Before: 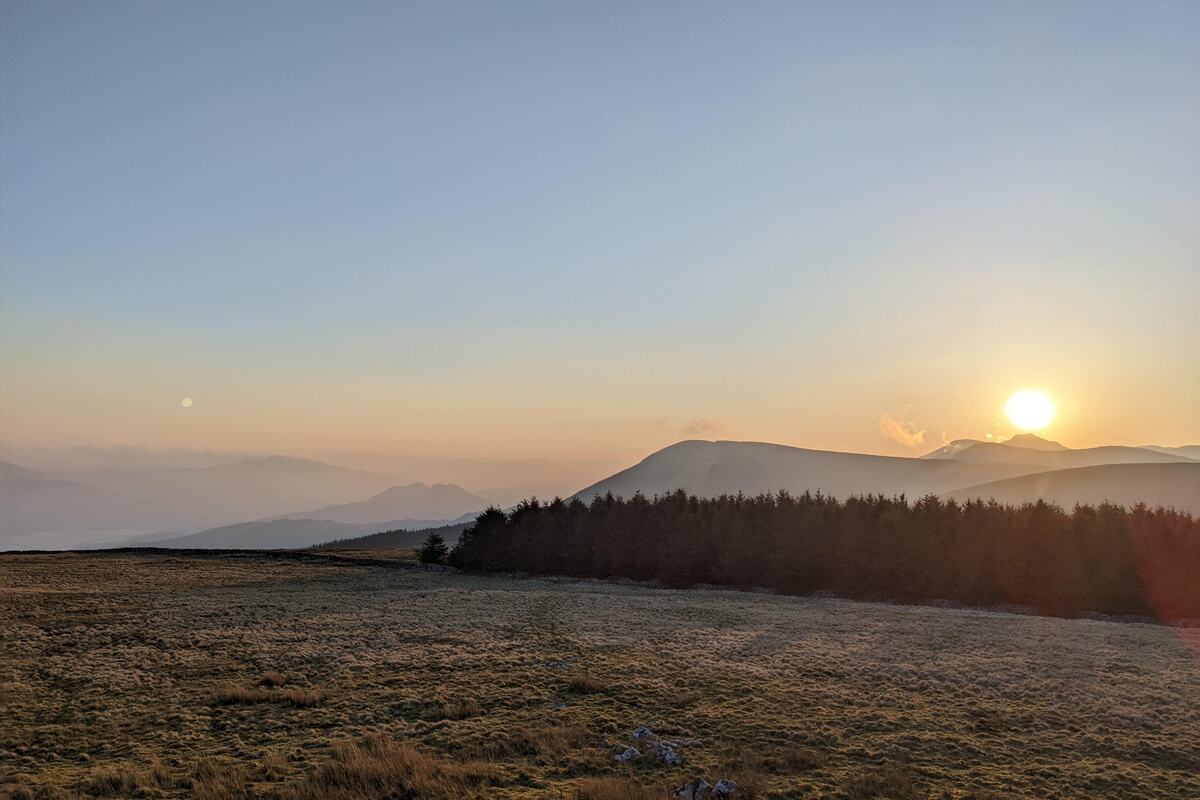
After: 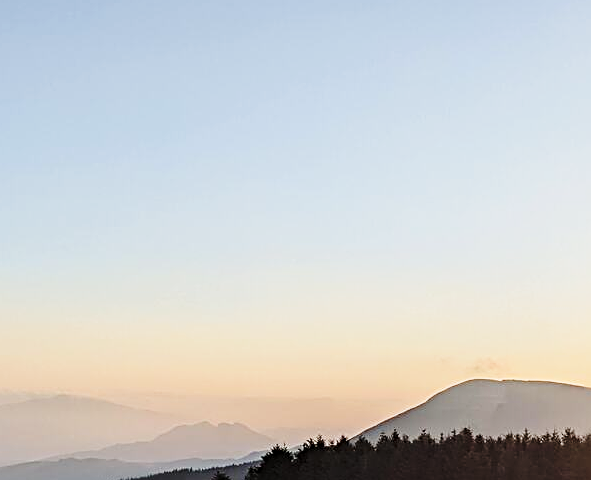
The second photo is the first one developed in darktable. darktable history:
sharpen: radius 2.543, amount 0.636
crop: left 17.835%, top 7.675%, right 32.881%, bottom 32.213%
base curve: curves: ch0 [(0, 0) (0.028, 0.03) (0.121, 0.232) (0.46, 0.748) (0.859, 0.968) (1, 1)], preserve colors none
